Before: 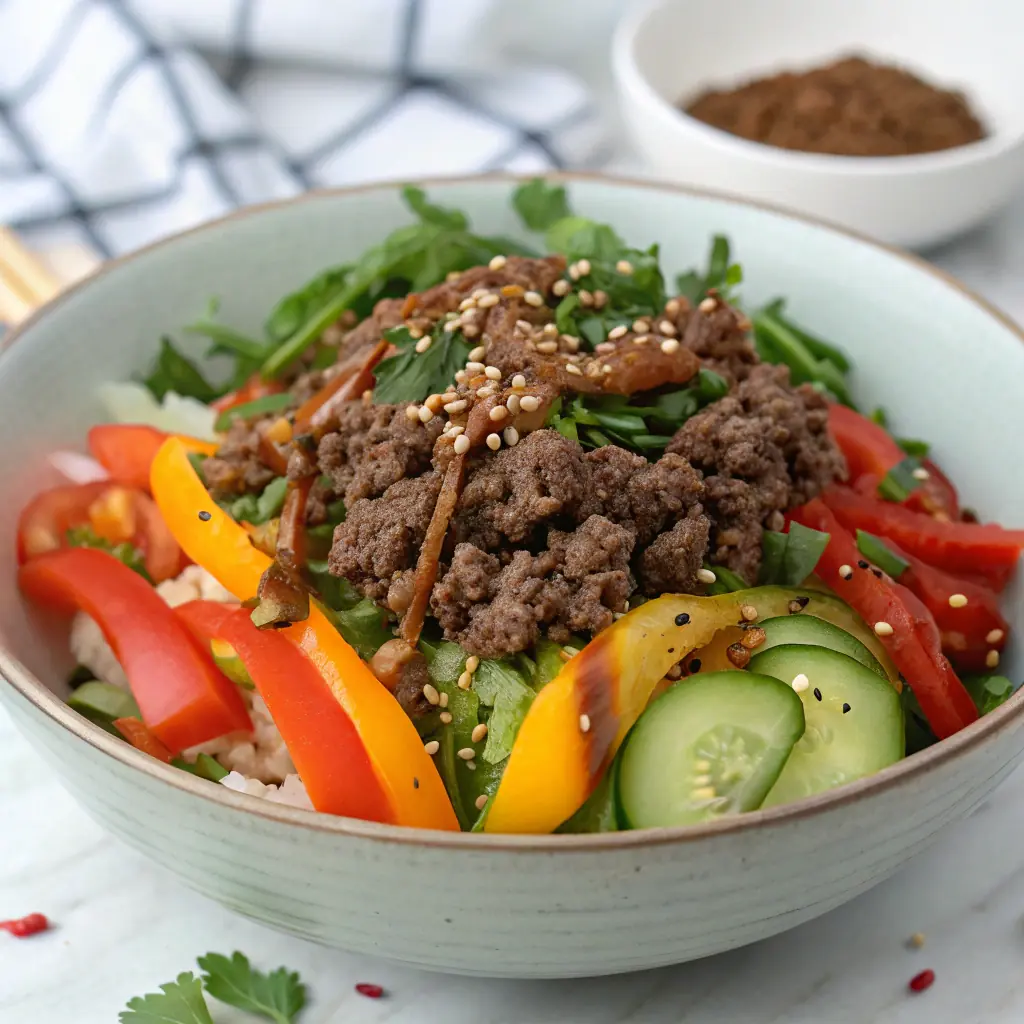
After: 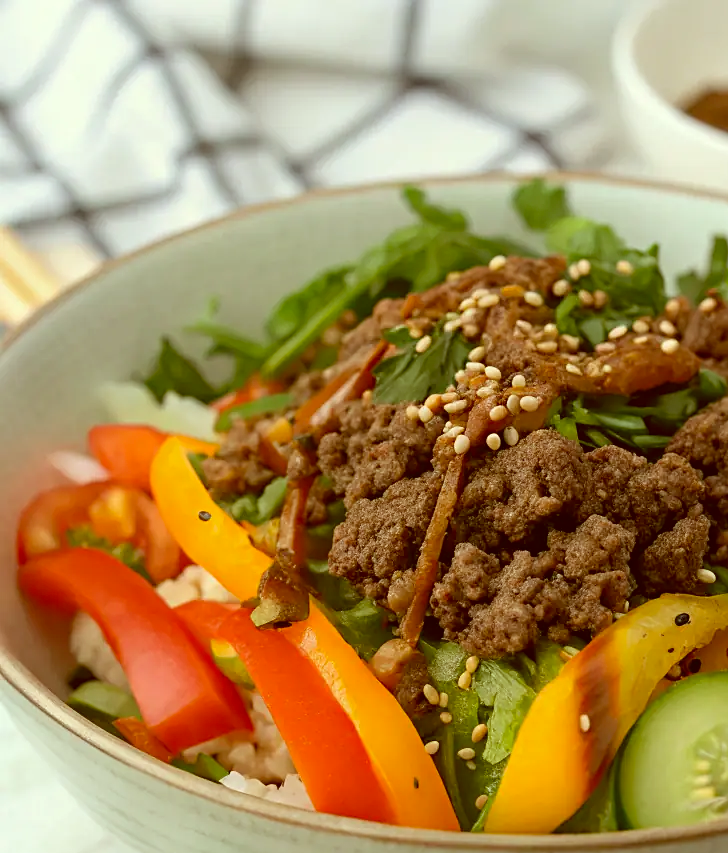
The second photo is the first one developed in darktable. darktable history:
color correction: highlights a* -5.3, highlights b* 9.8, shadows a* 9.8, shadows b* 24.26
sharpen: amount 0.2
crop: right 28.885%, bottom 16.626%
